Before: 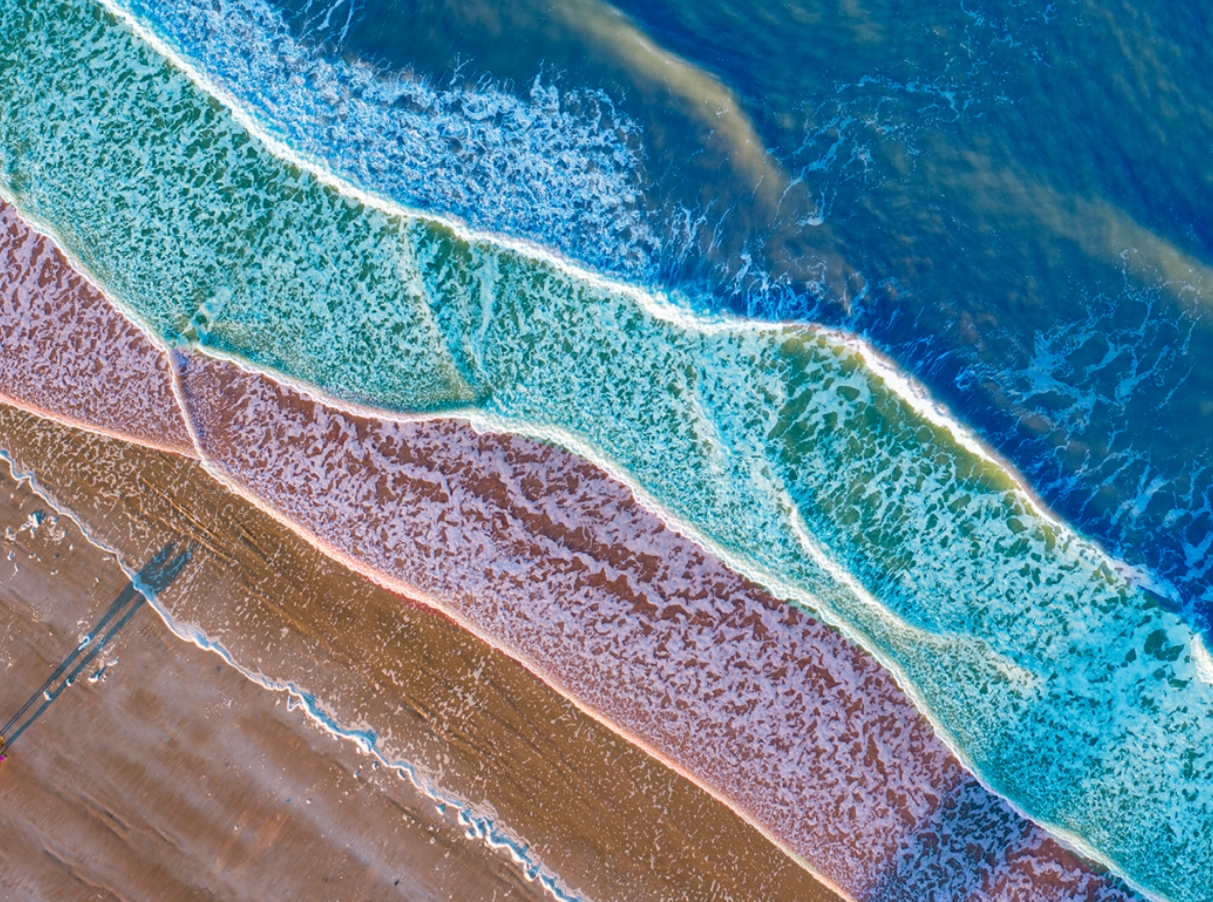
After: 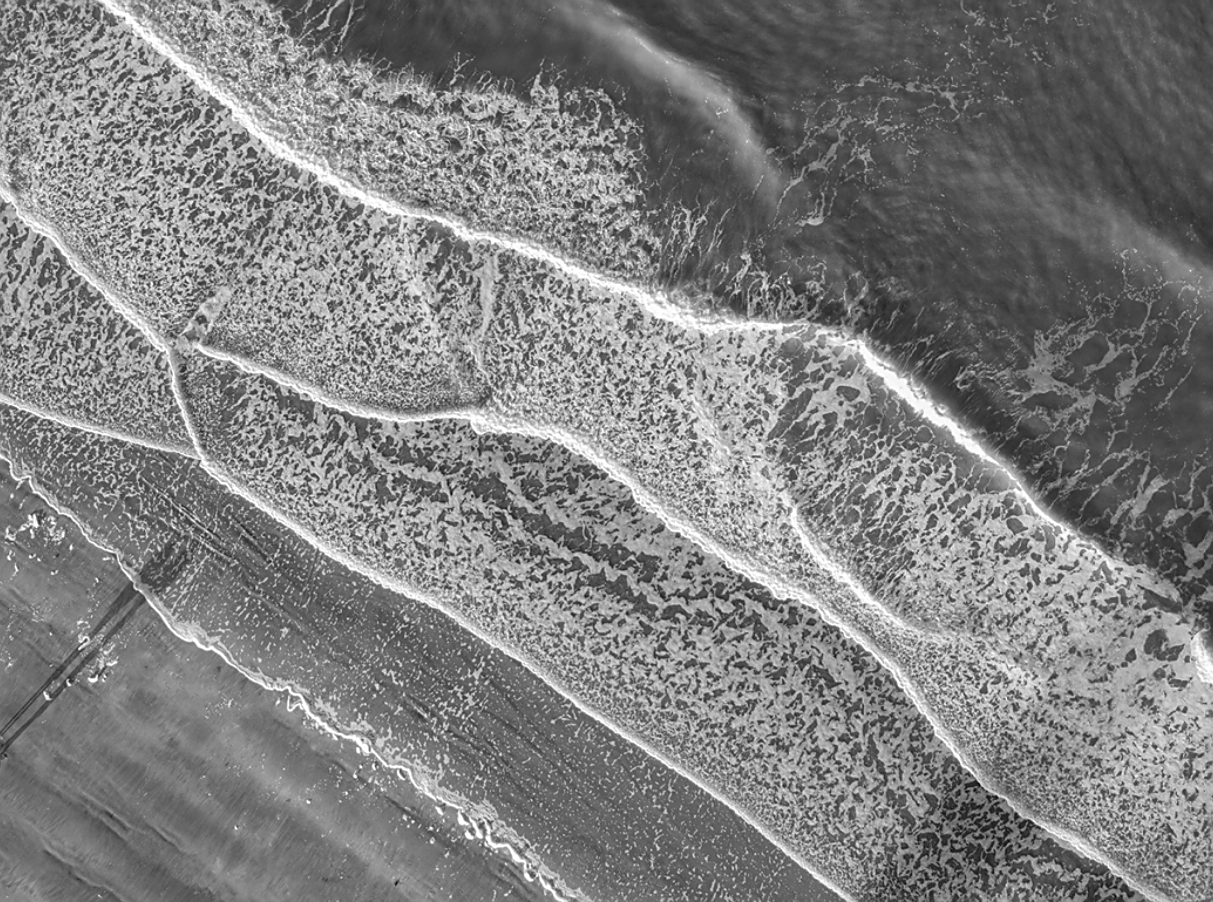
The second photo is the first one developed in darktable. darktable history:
local contrast: on, module defaults
sharpen: on, module defaults
monochrome: a 32, b 64, size 2.3
